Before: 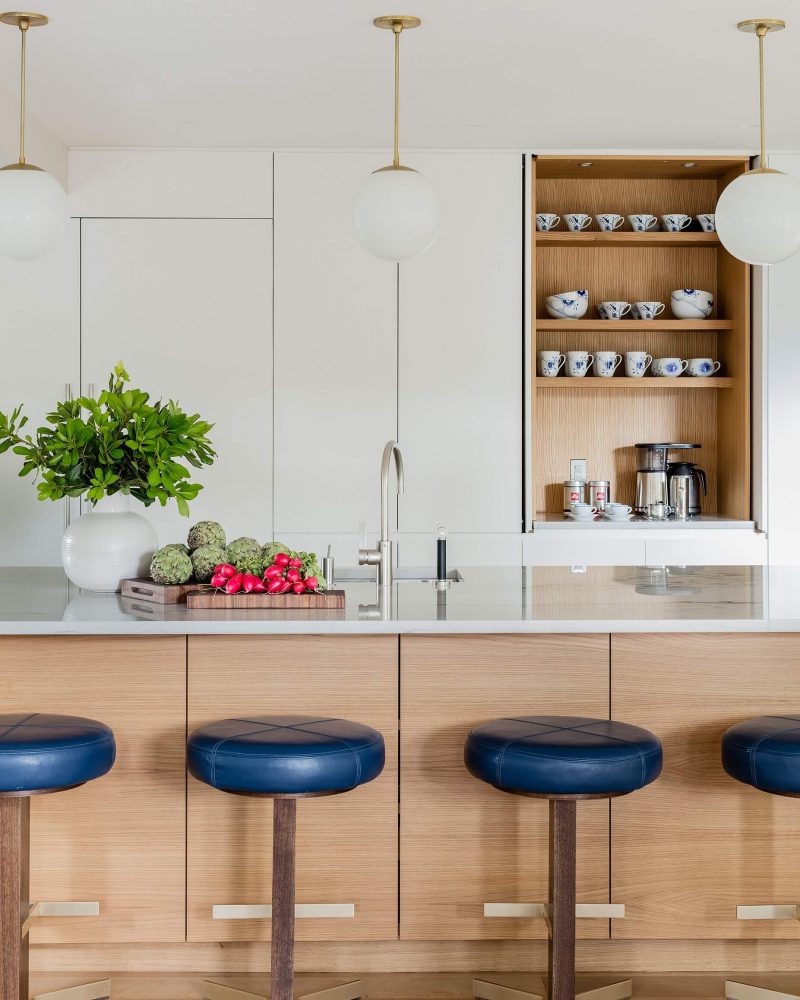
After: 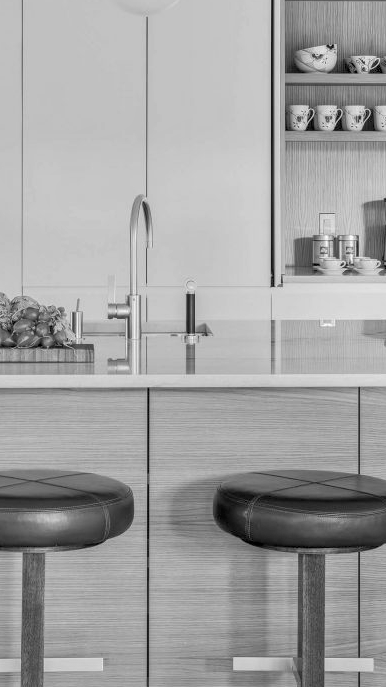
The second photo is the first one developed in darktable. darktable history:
tone equalizer: -7 EV 0.15 EV, -6 EV 0.6 EV, -5 EV 1.15 EV, -4 EV 1.33 EV, -3 EV 1.15 EV, -2 EV 0.6 EV, -1 EV 0.15 EV, mask exposure compensation -0.5 EV
monochrome: a -92.57, b 58.91
local contrast: on, module defaults
crop: left 31.379%, top 24.658%, right 20.326%, bottom 6.628%
